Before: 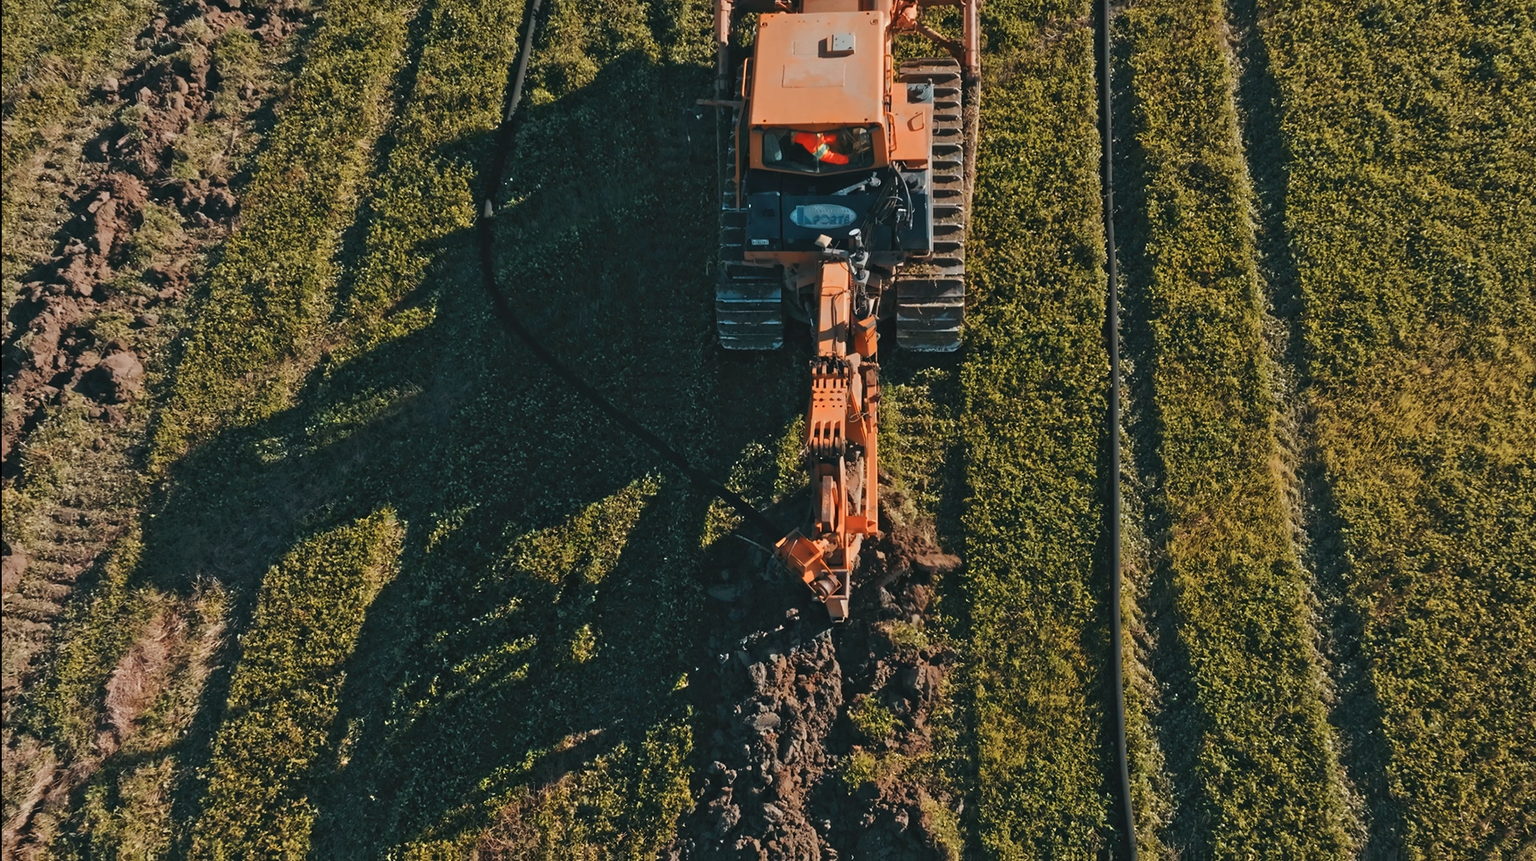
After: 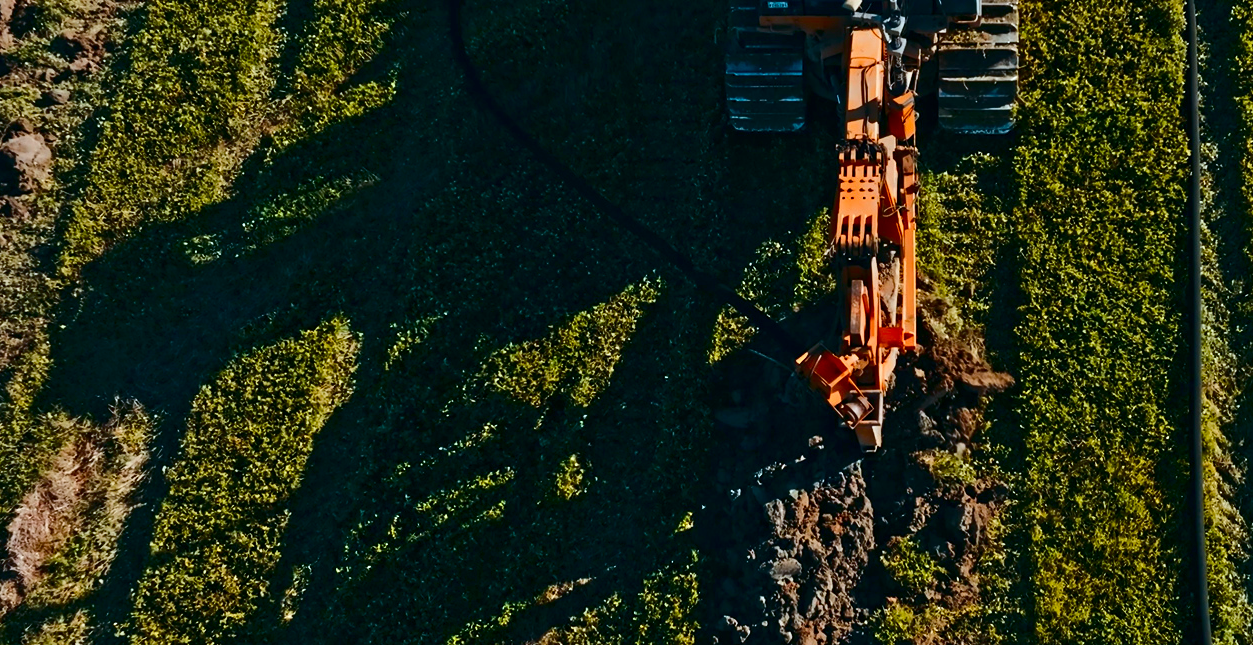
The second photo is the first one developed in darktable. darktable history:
color balance rgb: global offset › luminance -0.51%, perceptual saturation grading › global saturation 27.53%, perceptual saturation grading › highlights -25%, perceptual saturation grading › shadows 25%, perceptual brilliance grading › highlights 6.62%, perceptual brilliance grading › mid-tones 17.07%, perceptual brilliance grading › shadows -5.23%
white balance: red 0.925, blue 1.046
contrast brightness saturation: contrast 0.21, brightness -0.11, saturation 0.21
crop: left 6.488%, top 27.668%, right 24.183%, bottom 8.656%
